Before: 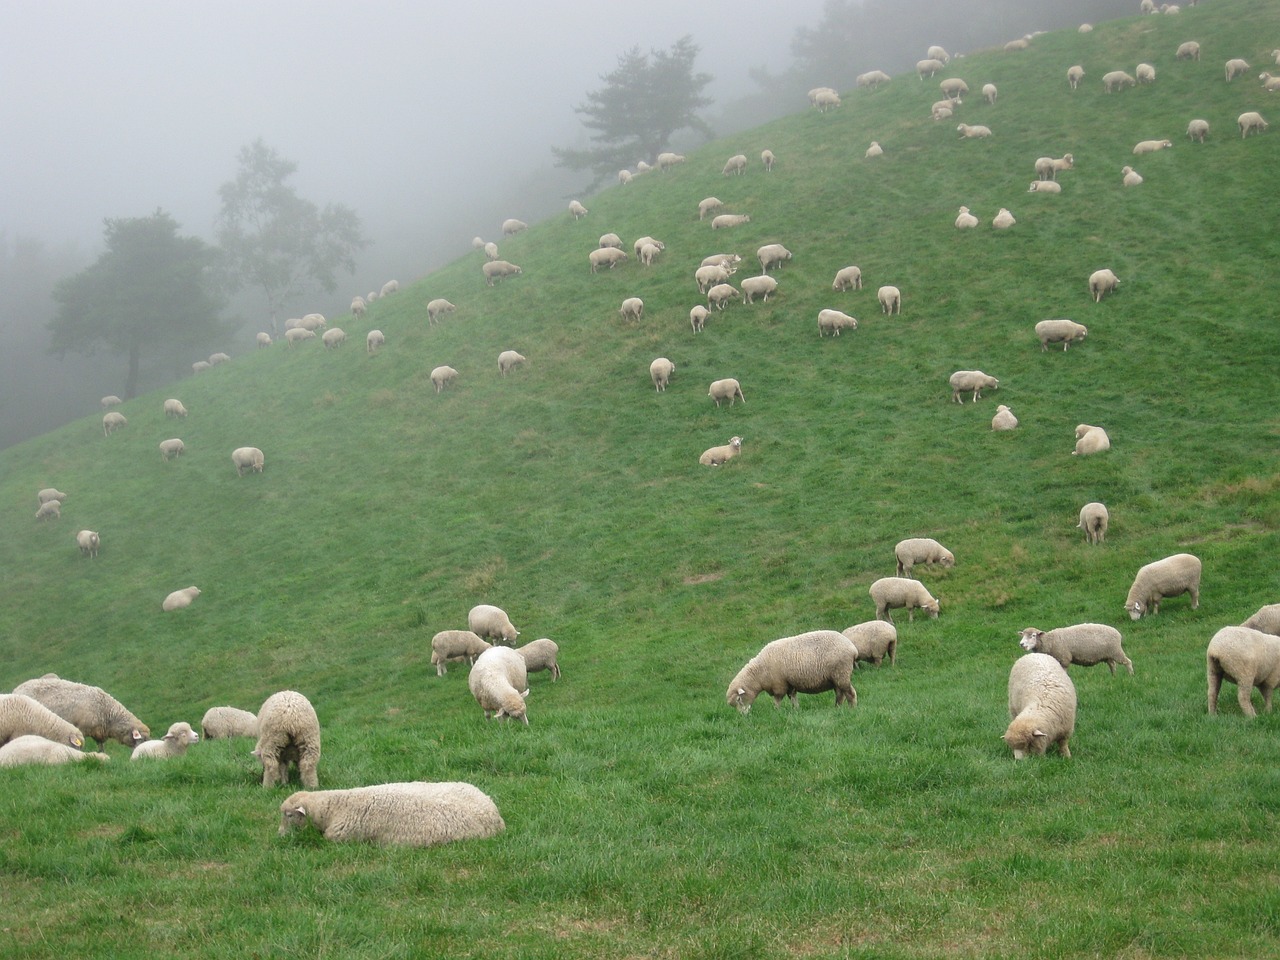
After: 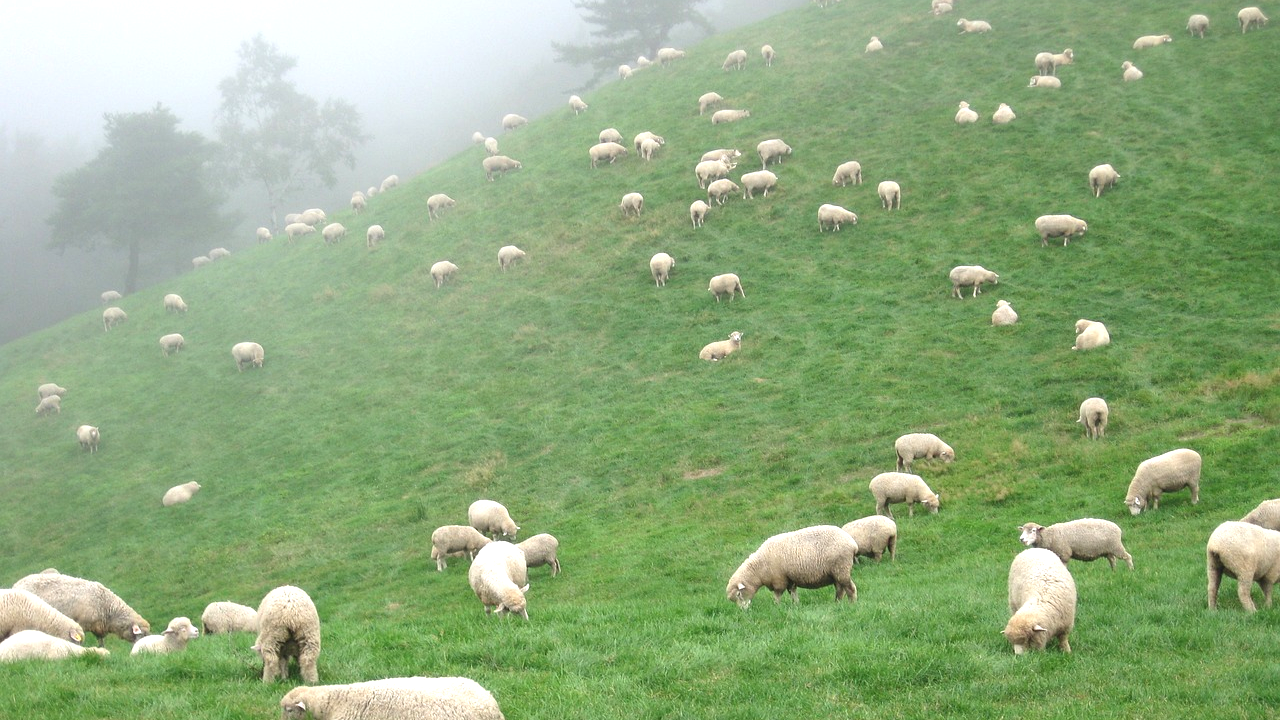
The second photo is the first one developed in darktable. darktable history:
exposure: black level correction 0, exposure 0.692 EV, compensate highlight preservation false
crop: top 11.031%, bottom 13.888%
